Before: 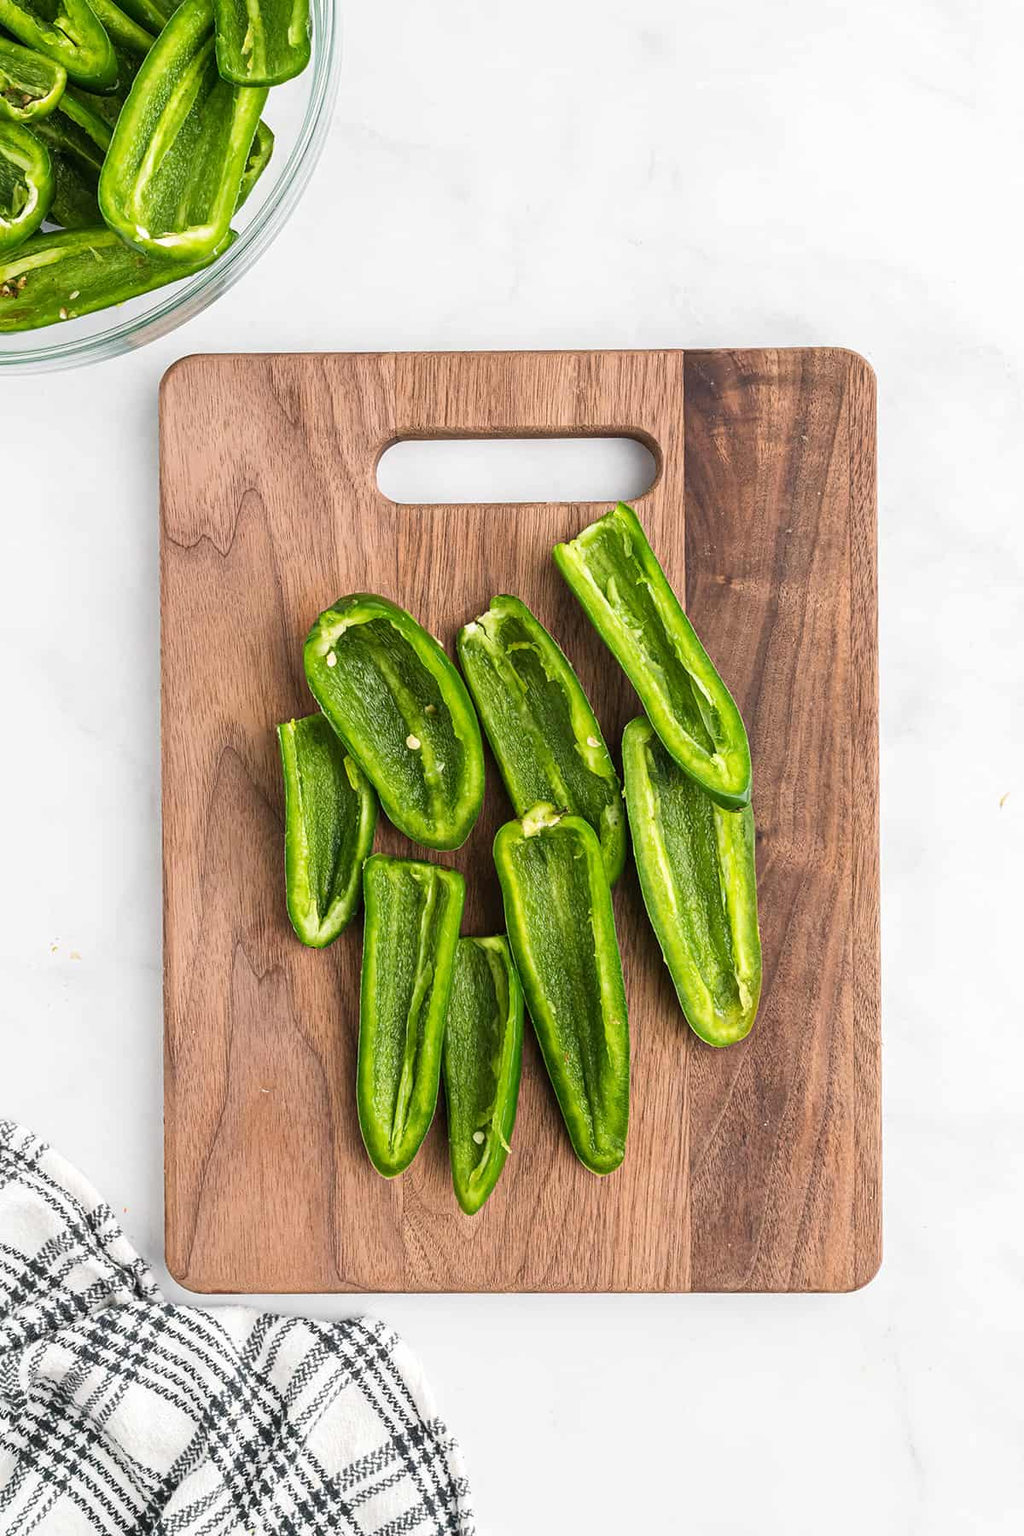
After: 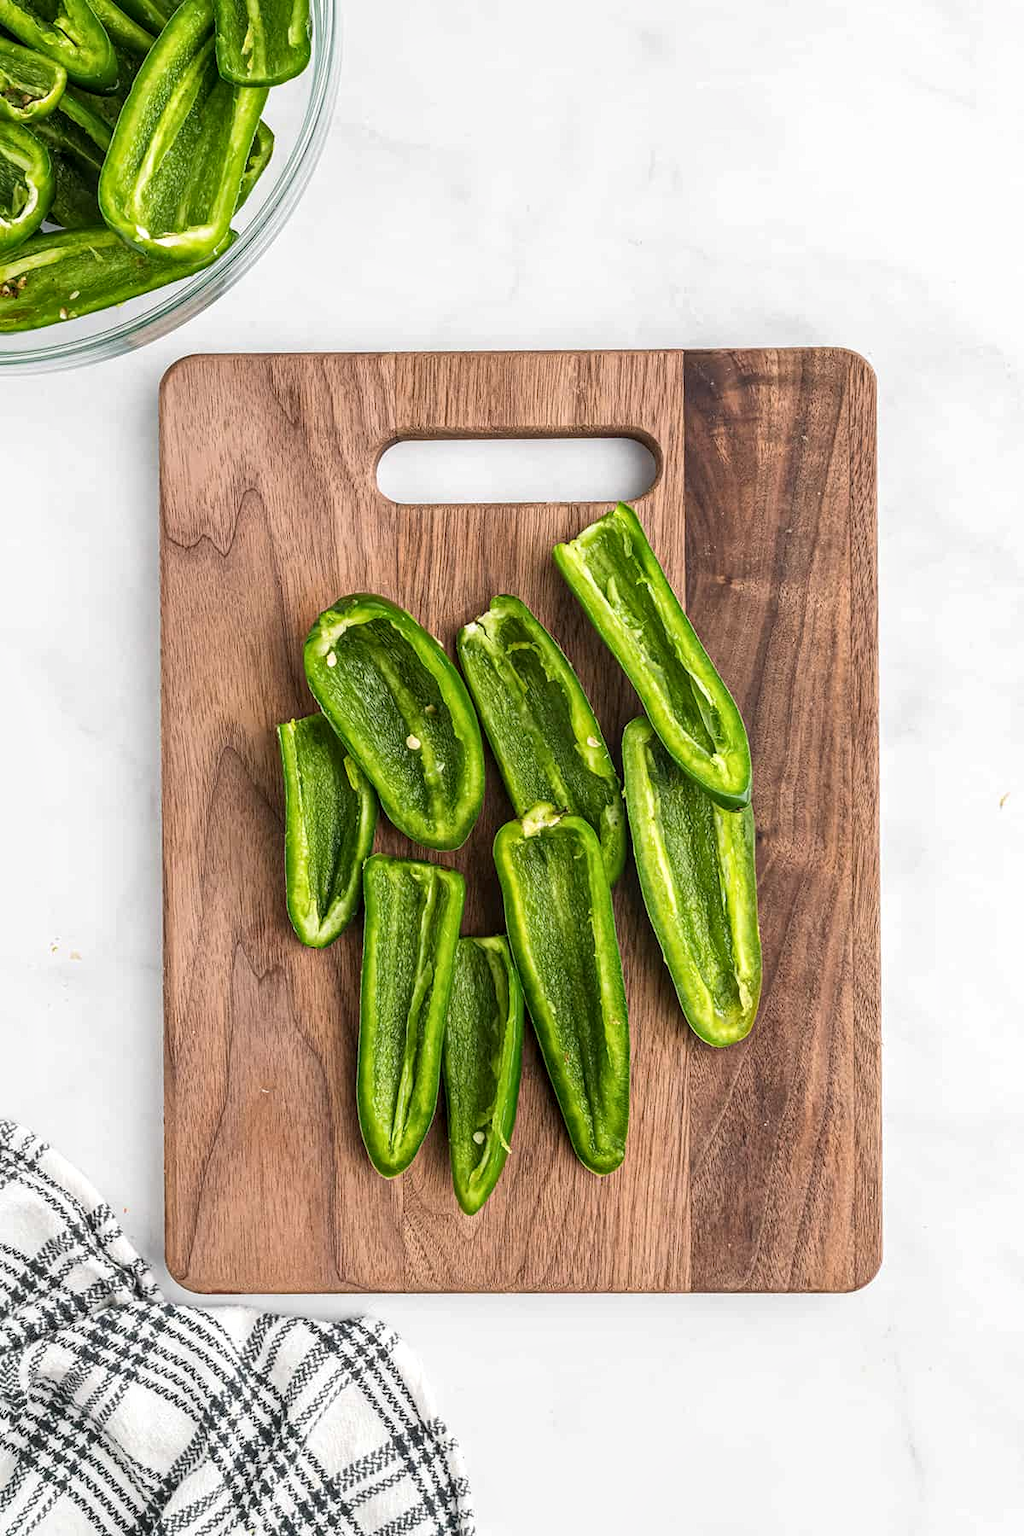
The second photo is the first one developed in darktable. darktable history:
base curve: curves: ch0 [(0, 0) (0.303, 0.277) (1, 1)]
local contrast: on, module defaults
